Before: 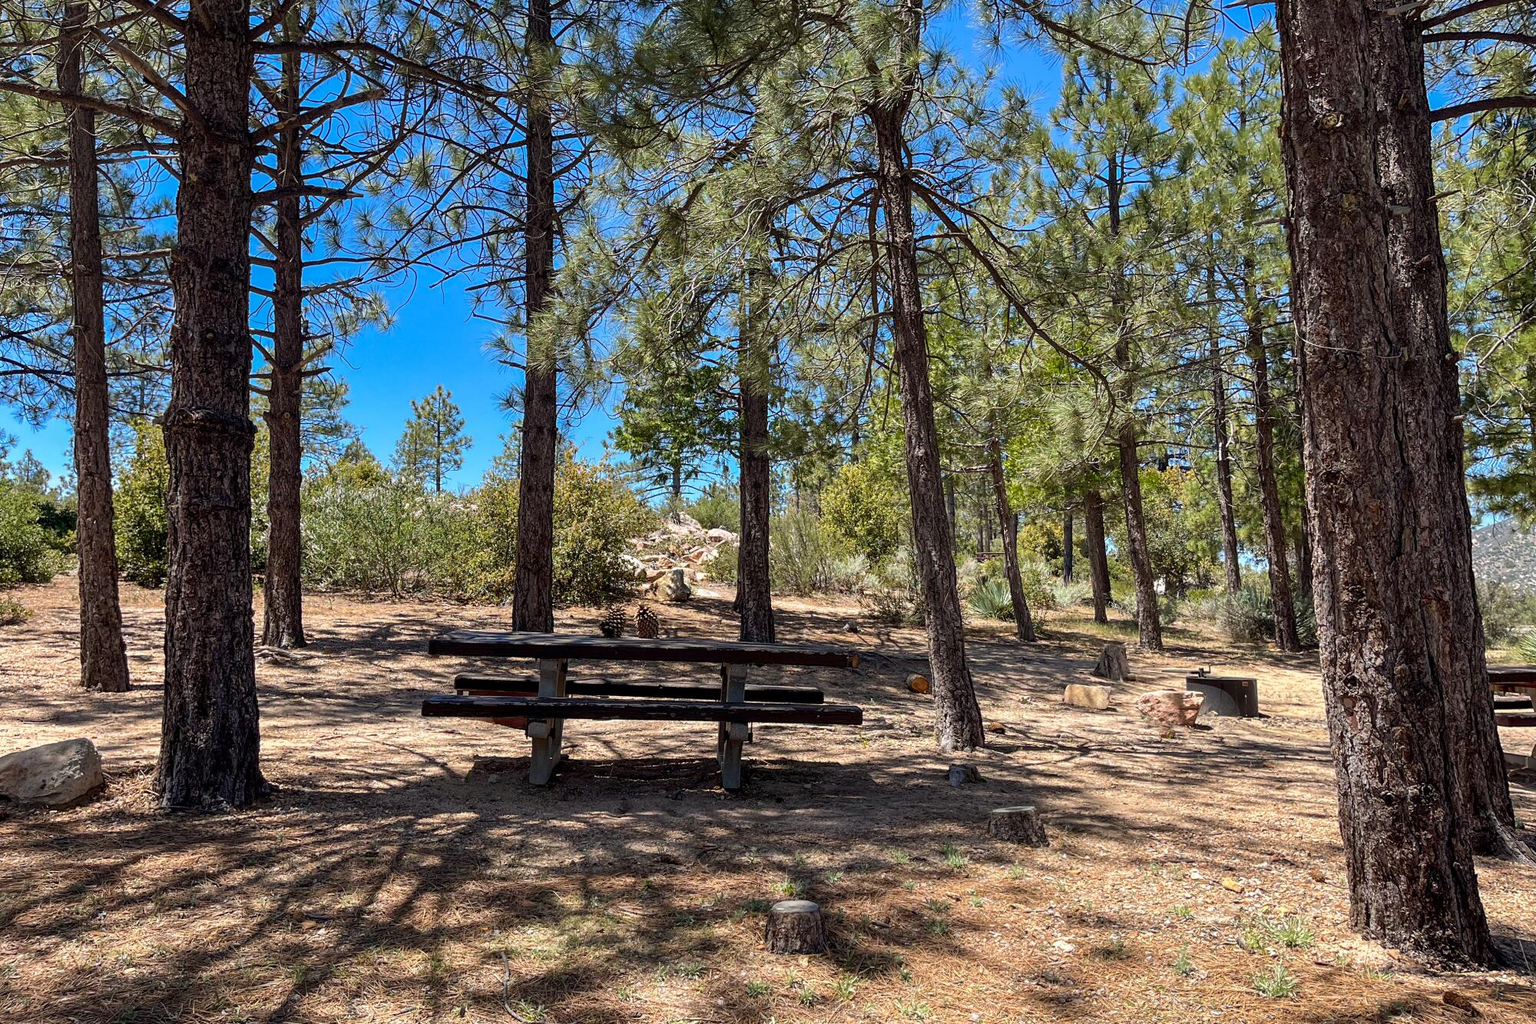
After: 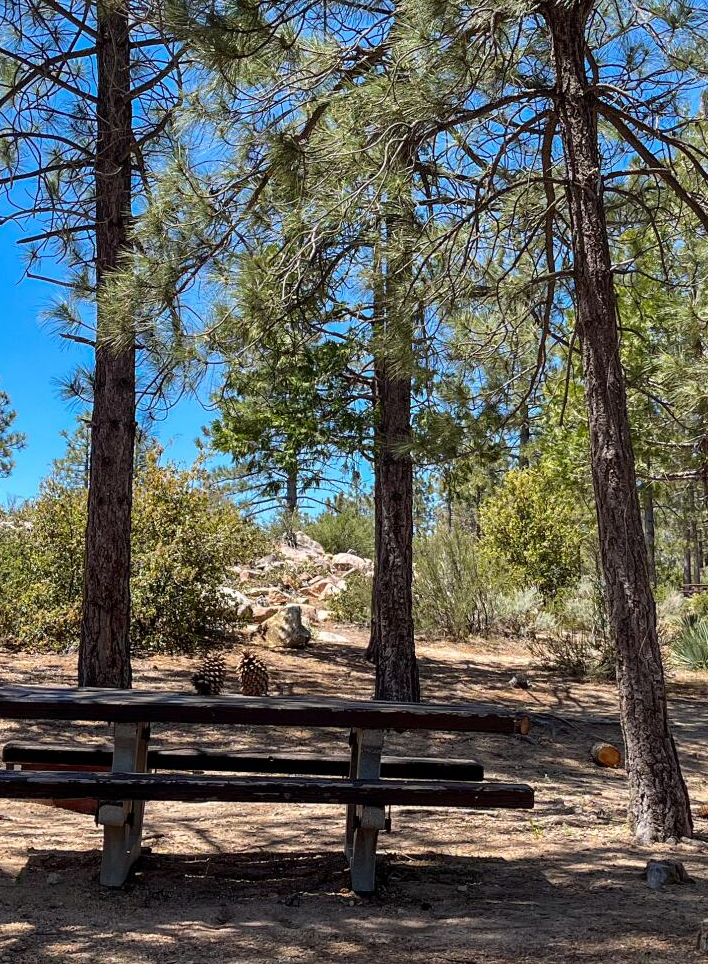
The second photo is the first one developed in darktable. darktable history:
crop and rotate: left 29.462%, top 10.168%, right 35.127%, bottom 17.509%
